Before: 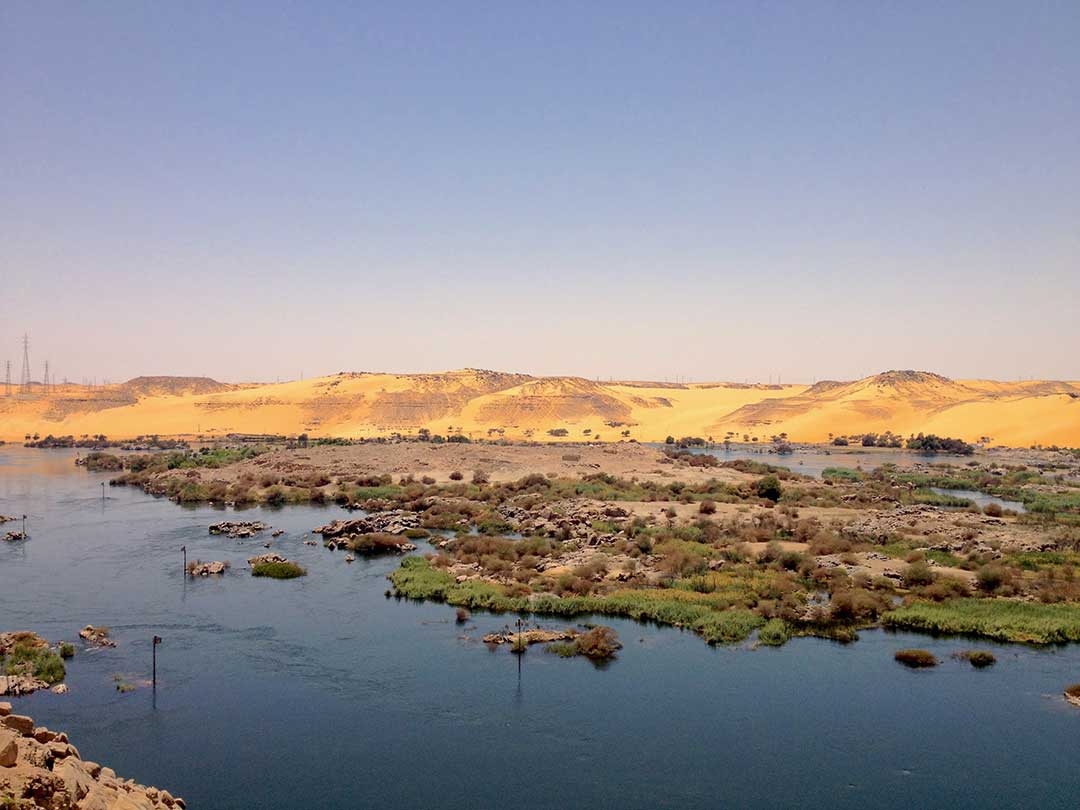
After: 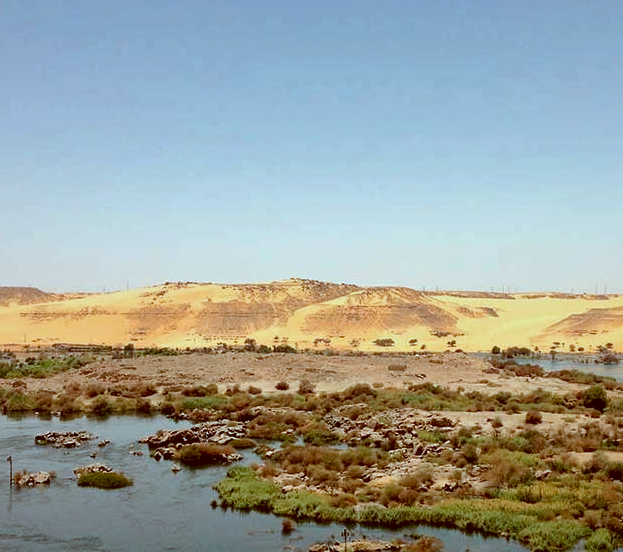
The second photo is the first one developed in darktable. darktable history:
color correction: highlights a* -14.62, highlights b* -16.22, shadows a* 10.12, shadows b* 29.4
local contrast: mode bilateral grid, contrast 20, coarseness 50, detail 132%, midtone range 0.2
crop: left 16.202%, top 11.208%, right 26.045%, bottom 20.557%
